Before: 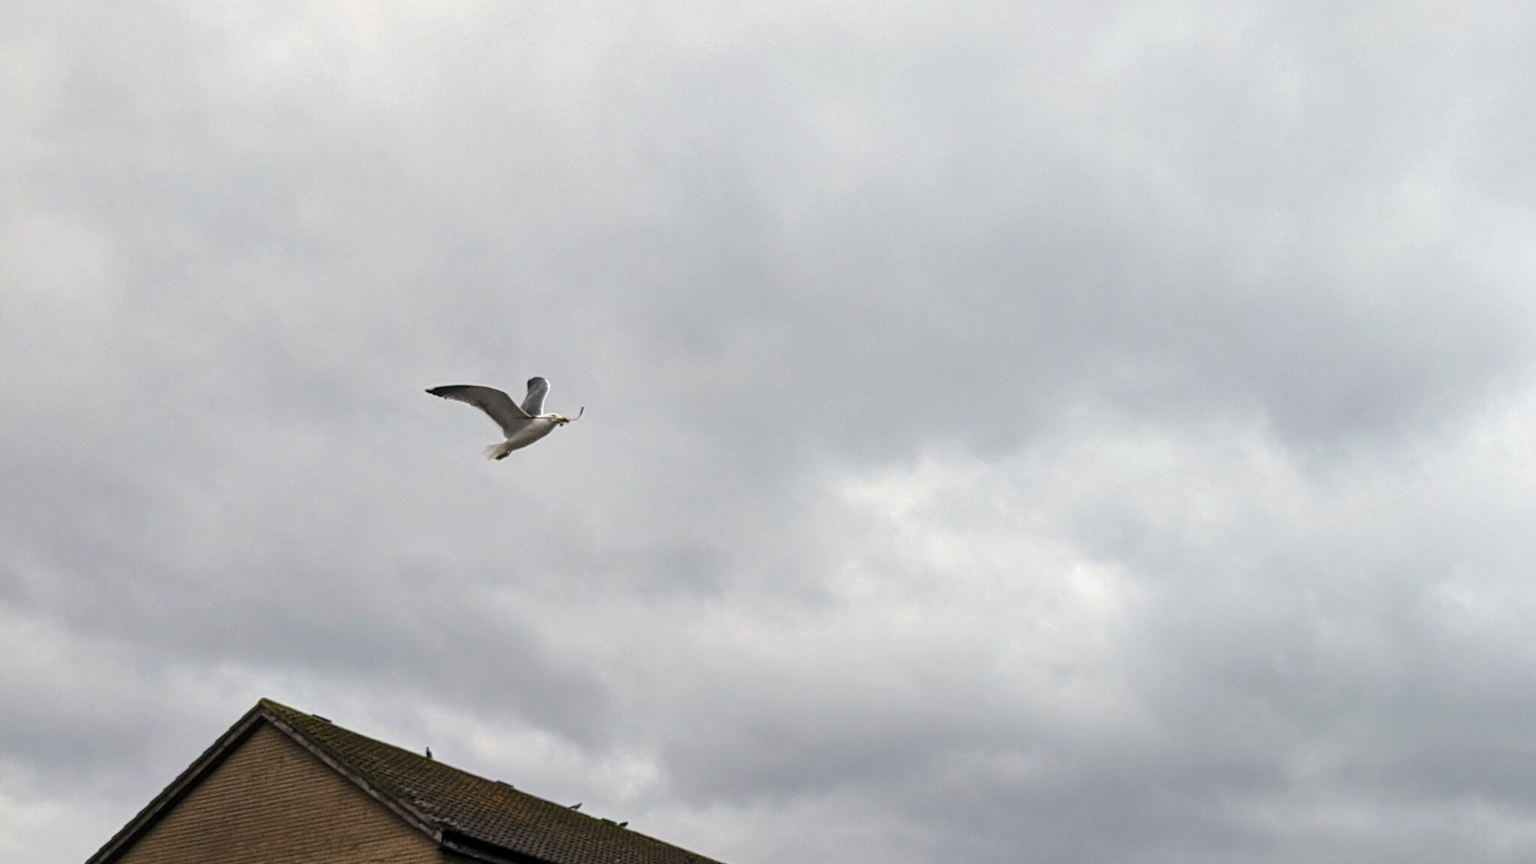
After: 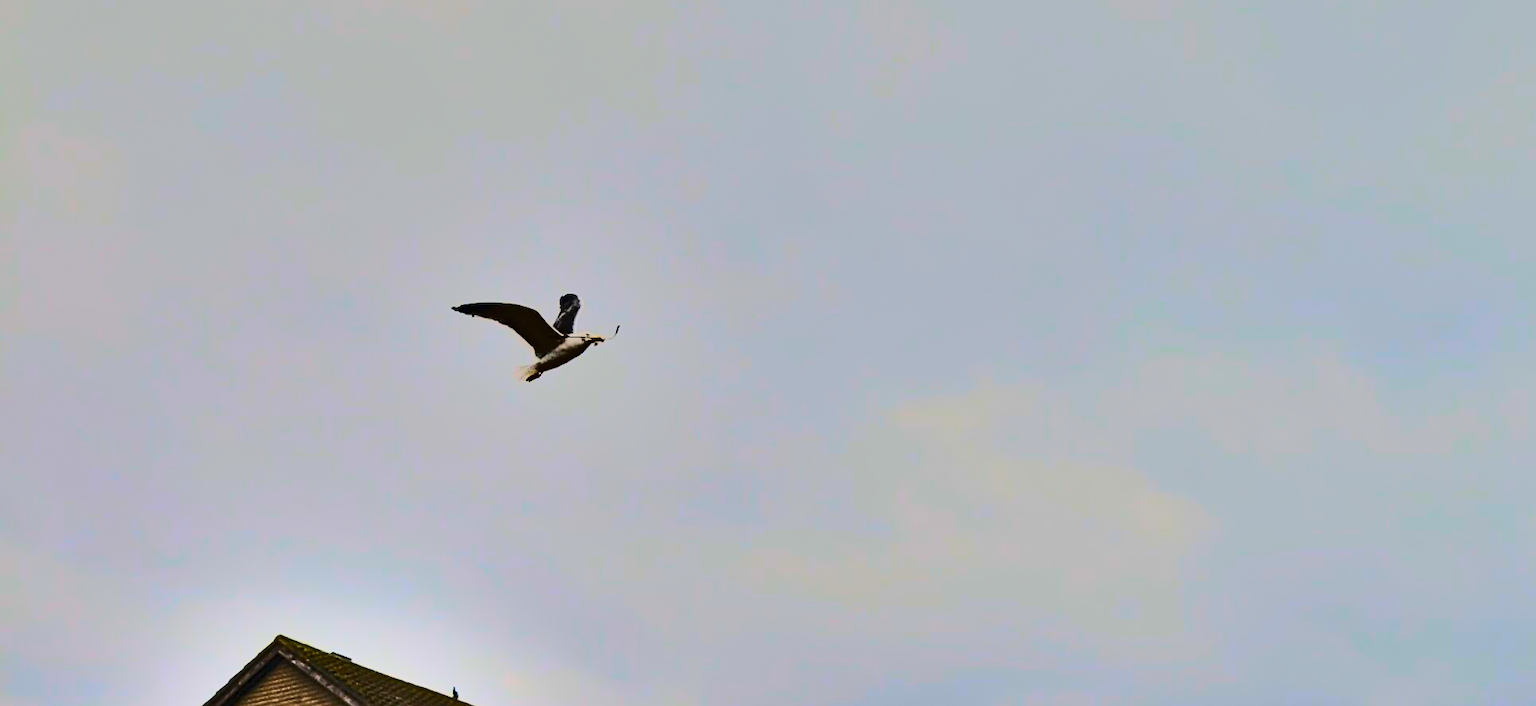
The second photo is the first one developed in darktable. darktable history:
sharpen: on, module defaults
shadows and highlights: shadows 80.73, white point adjustment -9.07, highlights -61.46, soften with gaussian
contrast brightness saturation: contrast 0.83, brightness 0.59, saturation 0.59
exposure: exposure 0.781 EV, compensate highlight preservation false
graduated density: on, module defaults
crop and rotate: angle 0.03°, top 11.643%, right 5.651%, bottom 11.189%
